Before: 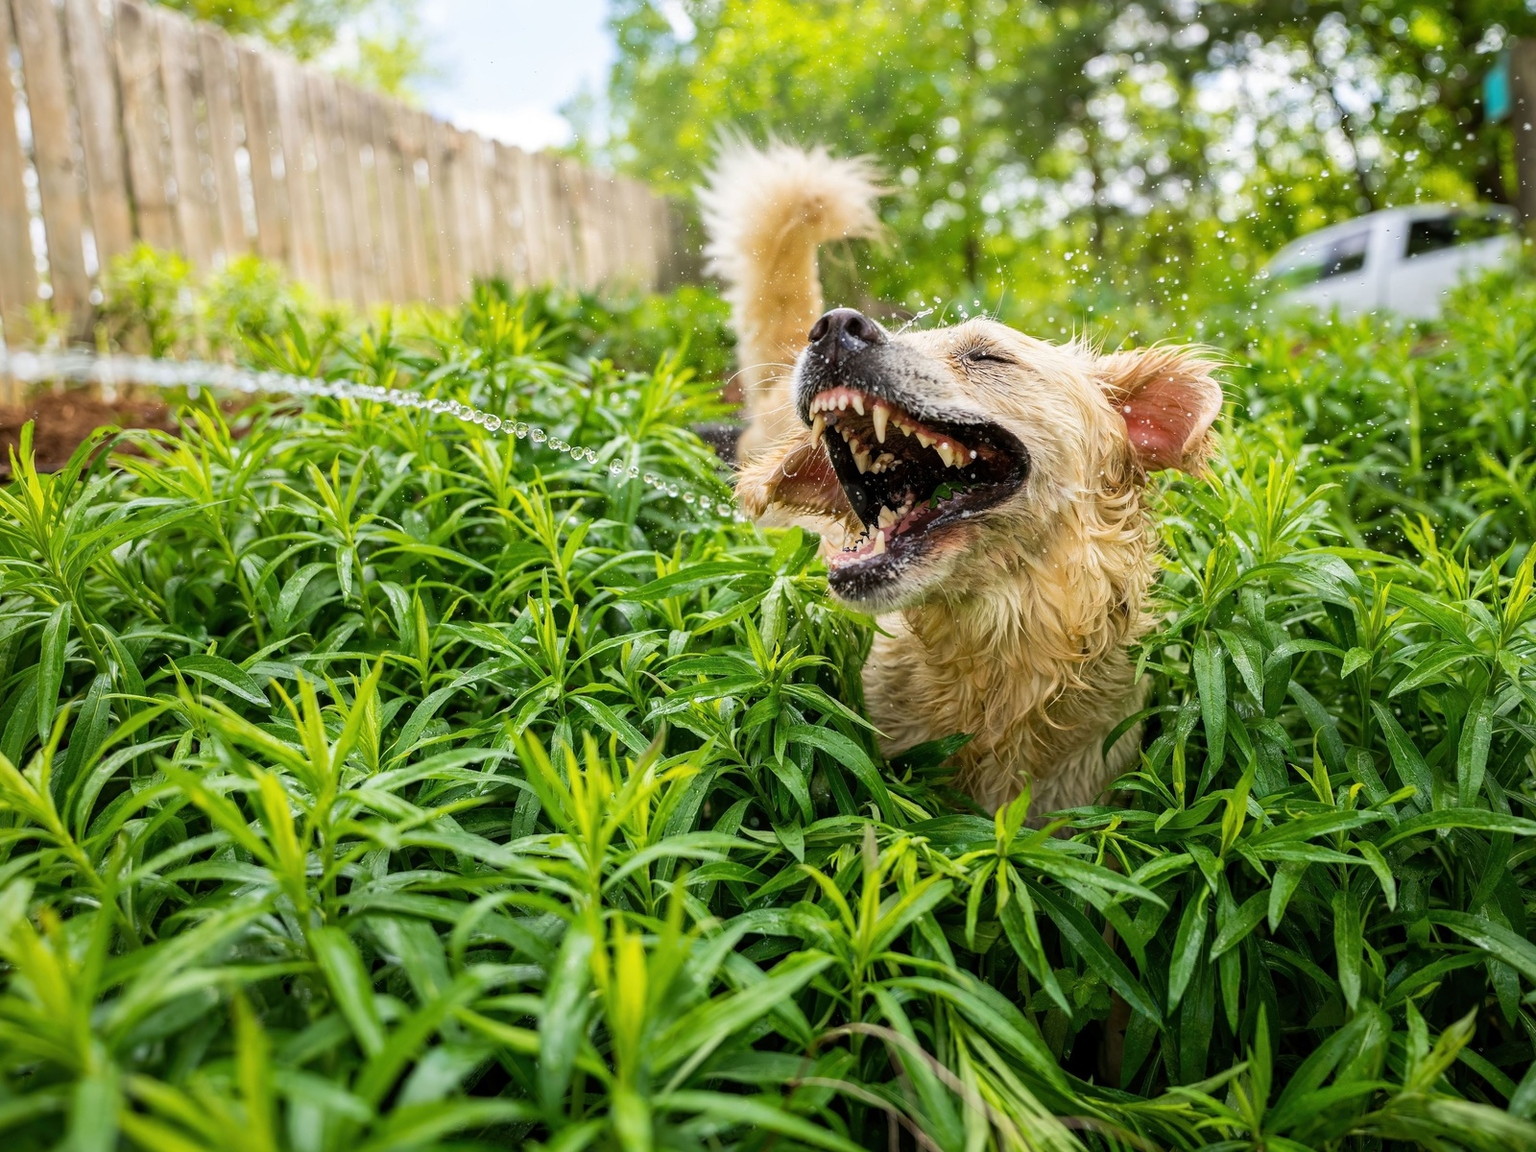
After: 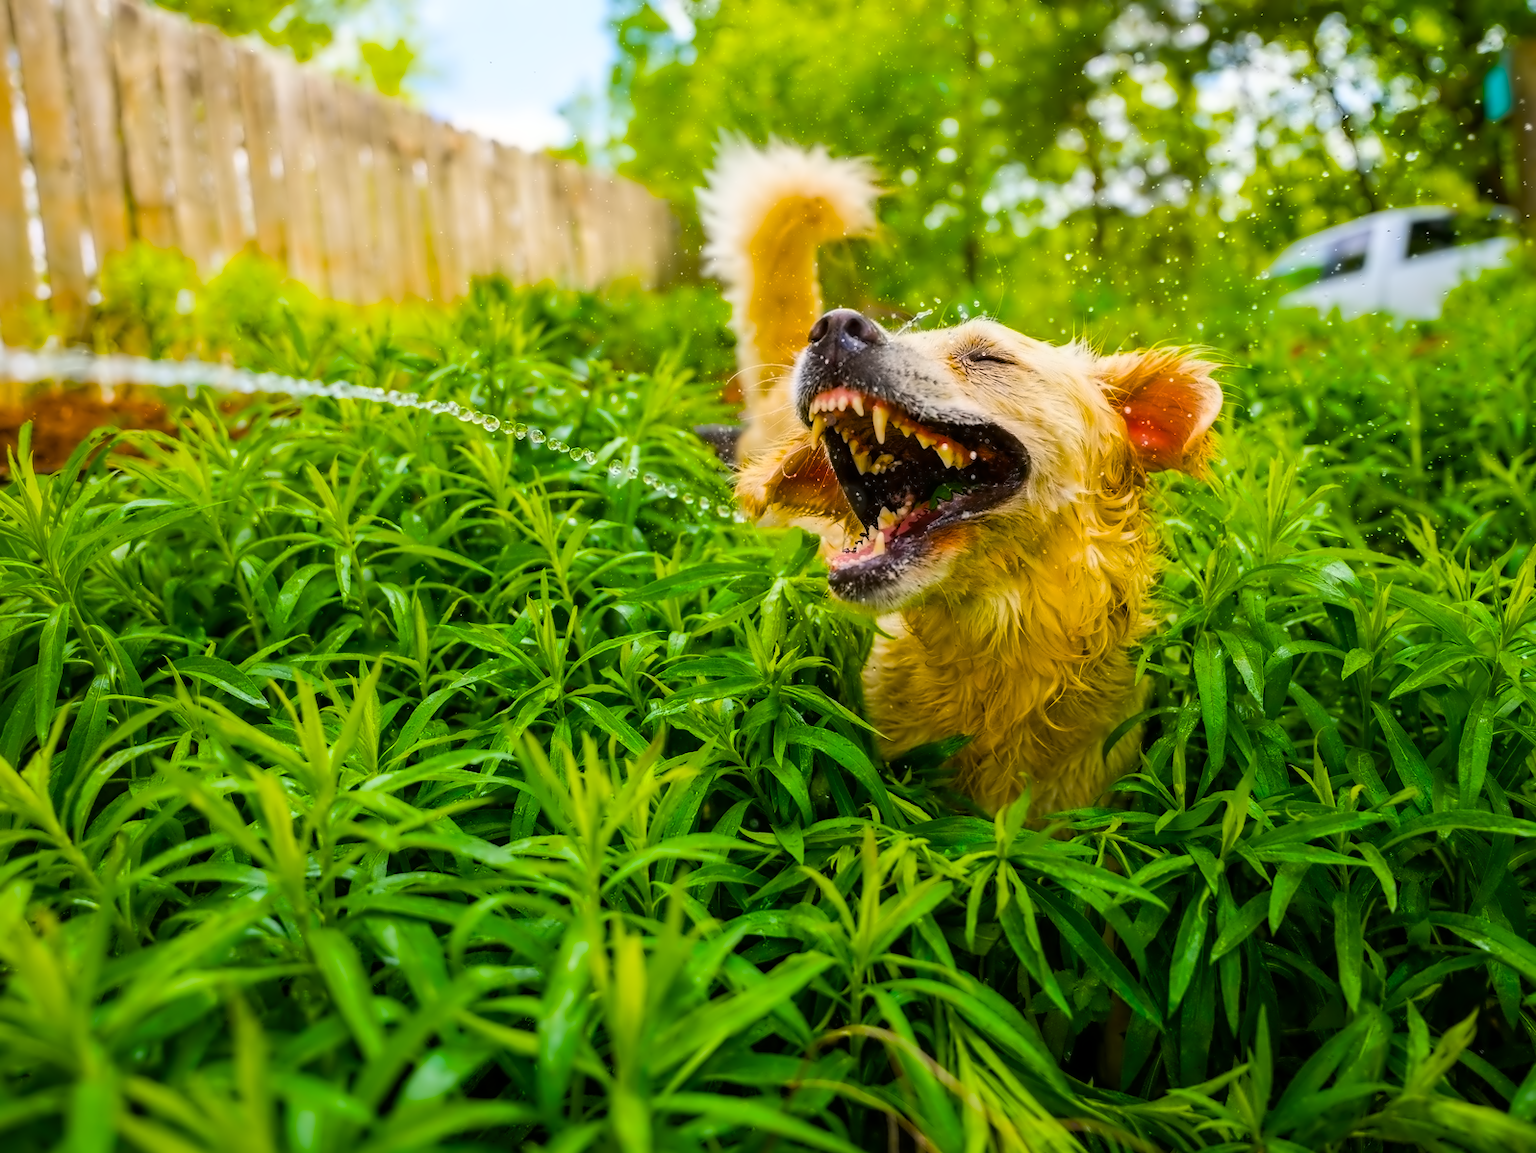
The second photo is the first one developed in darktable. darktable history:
crop and rotate: left 0.126%
color balance rgb: perceptual saturation grading › global saturation 100%
contrast equalizer: octaves 7, y [[0.5 ×6], [0.5 ×6], [0.5 ×6], [0, 0.033, 0.067, 0.1, 0.133, 0.167], [0, 0.05, 0.1, 0.15, 0.2, 0.25]]
vibrance: on, module defaults
